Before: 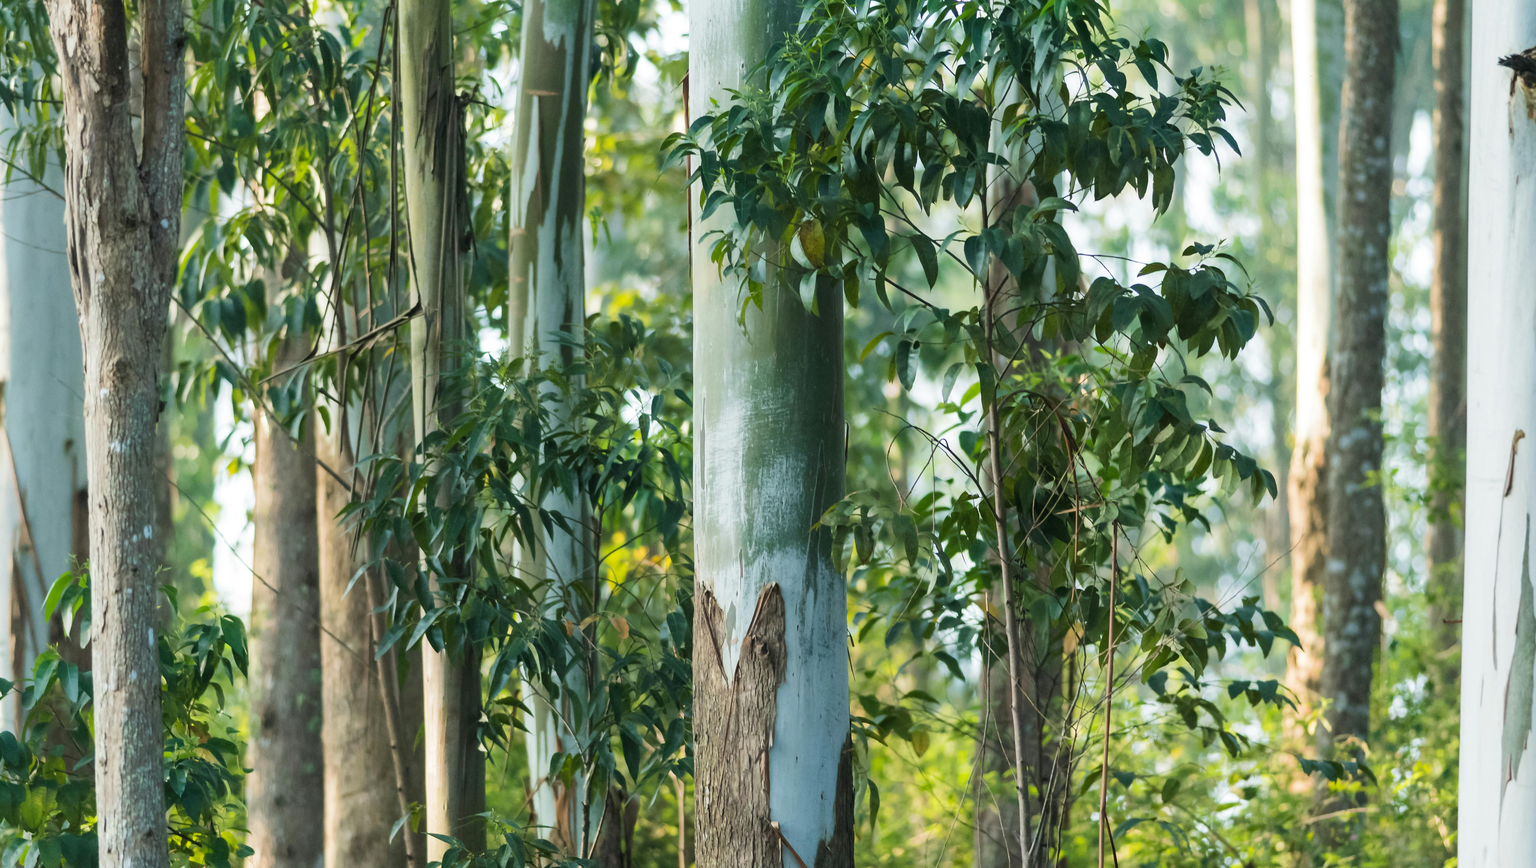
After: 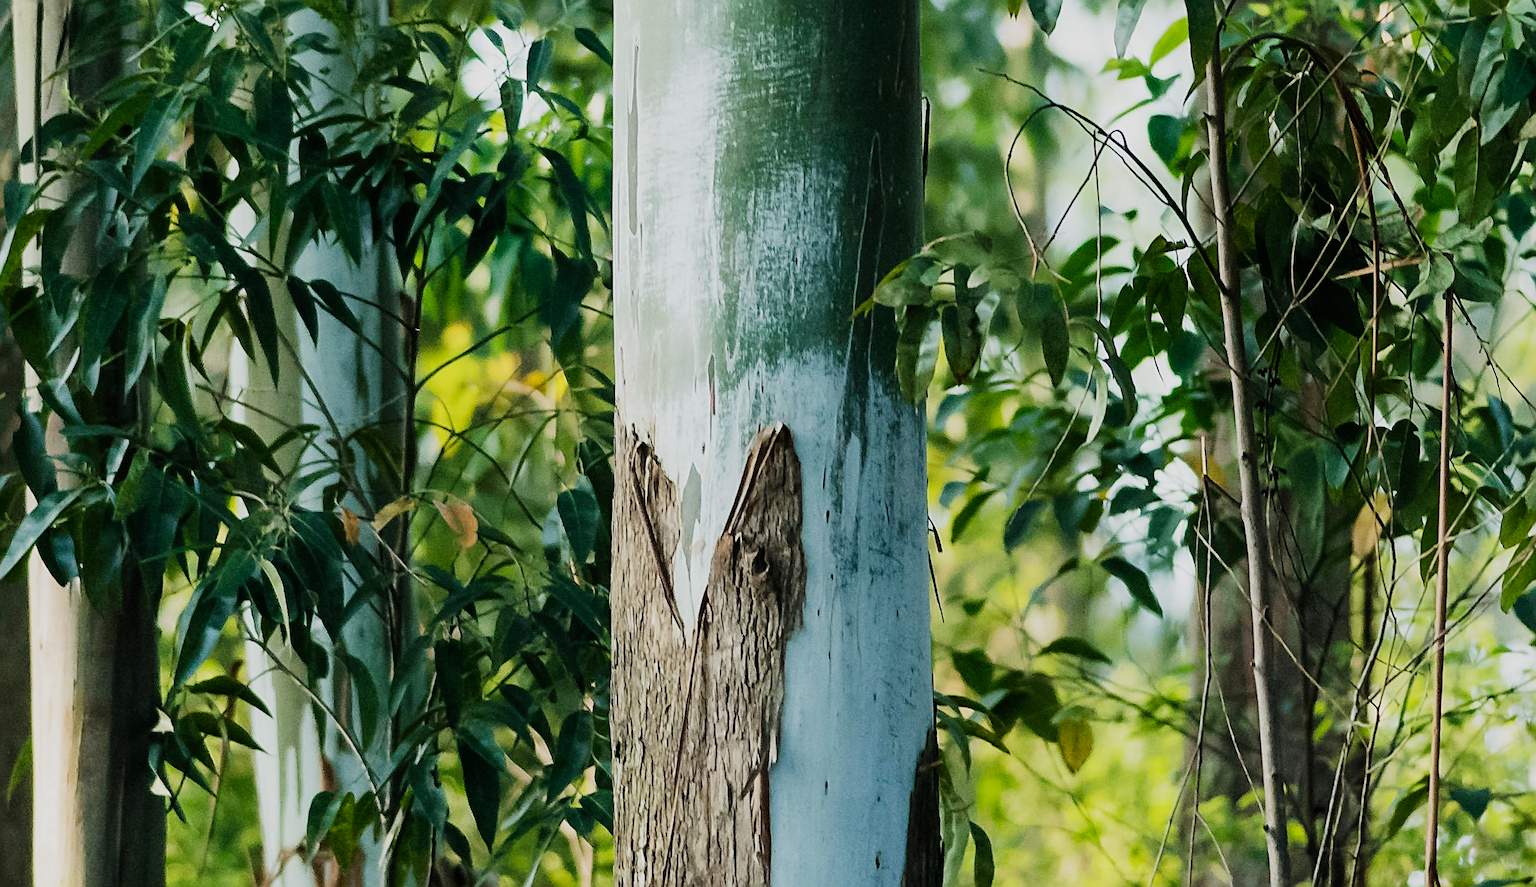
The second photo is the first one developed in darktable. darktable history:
crop: left 29.672%, top 41.786%, right 20.851%, bottom 3.487%
rotate and perspective: rotation -0.013°, lens shift (vertical) -0.027, lens shift (horizontal) 0.178, crop left 0.016, crop right 0.989, crop top 0.082, crop bottom 0.918
sharpen: radius 2.676, amount 0.669
sigmoid: contrast 1.69, skew -0.23, preserve hue 0%, red attenuation 0.1, red rotation 0.035, green attenuation 0.1, green rotation -0.017, blue attenuation 0.15, blue rotation -0.052, base primaries Rec2020
